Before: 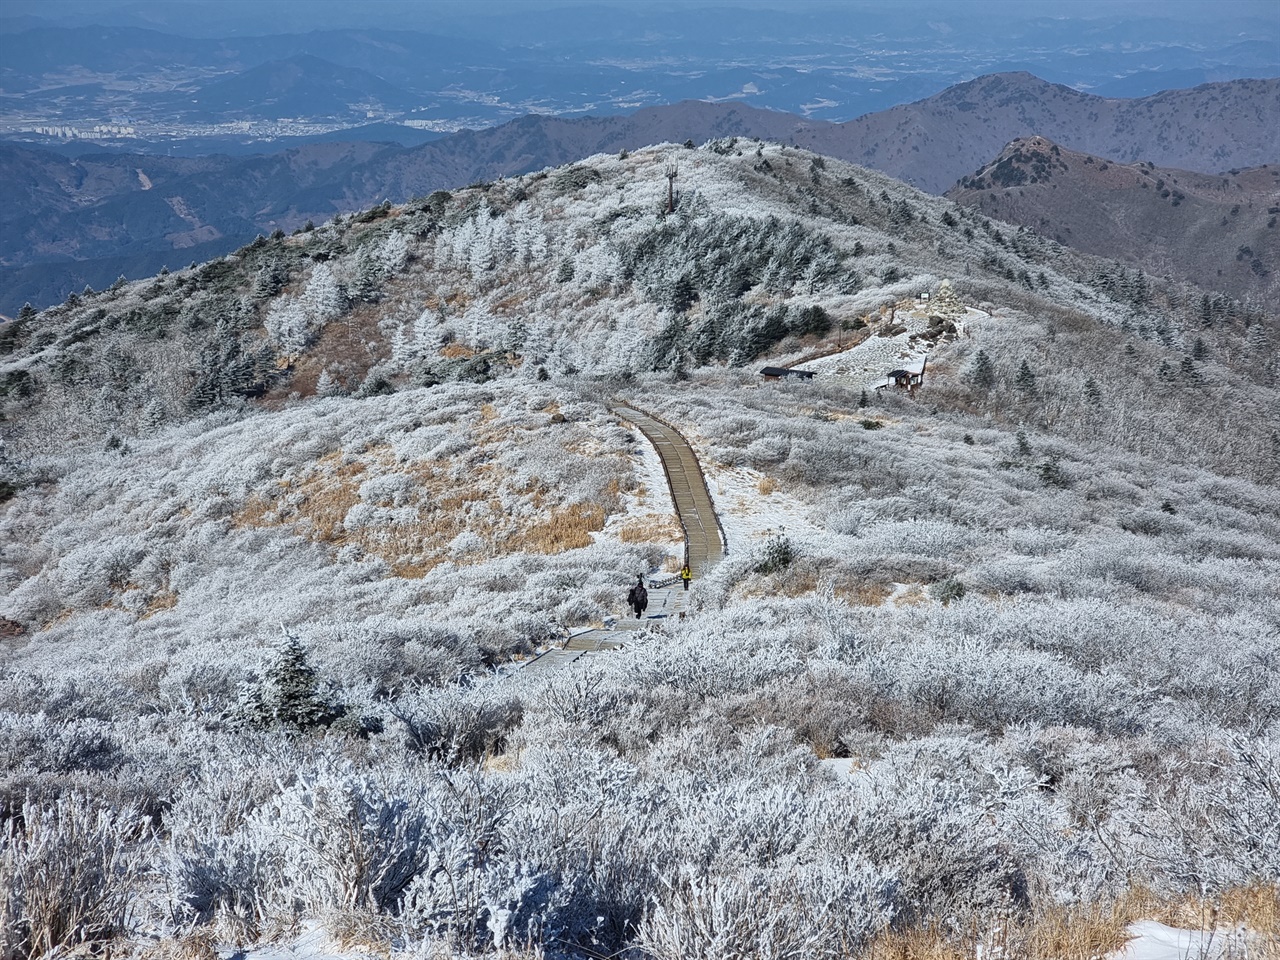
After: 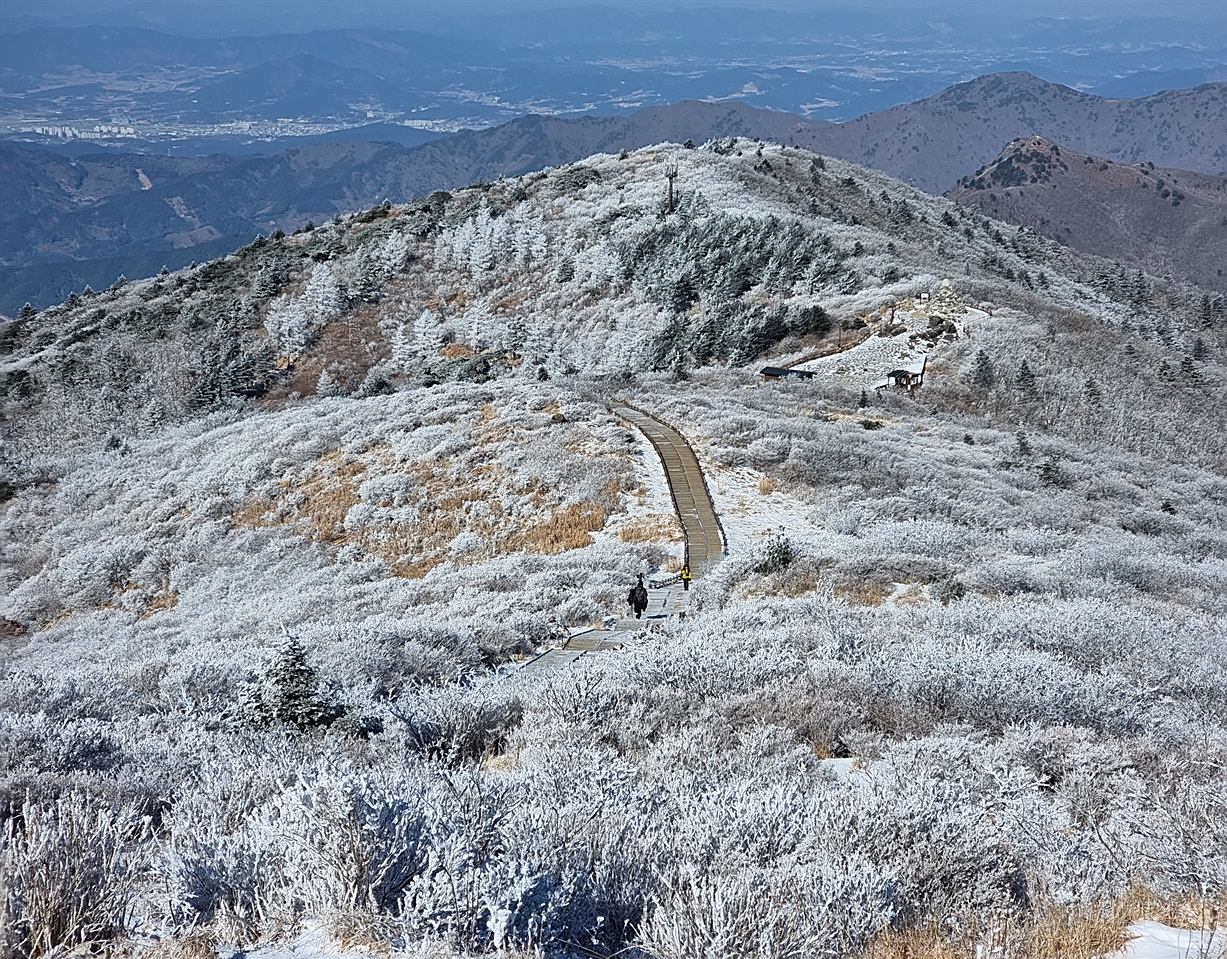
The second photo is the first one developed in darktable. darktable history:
crop: right 4.126%, bottom 0.031%
sharpen: on, module defaults
